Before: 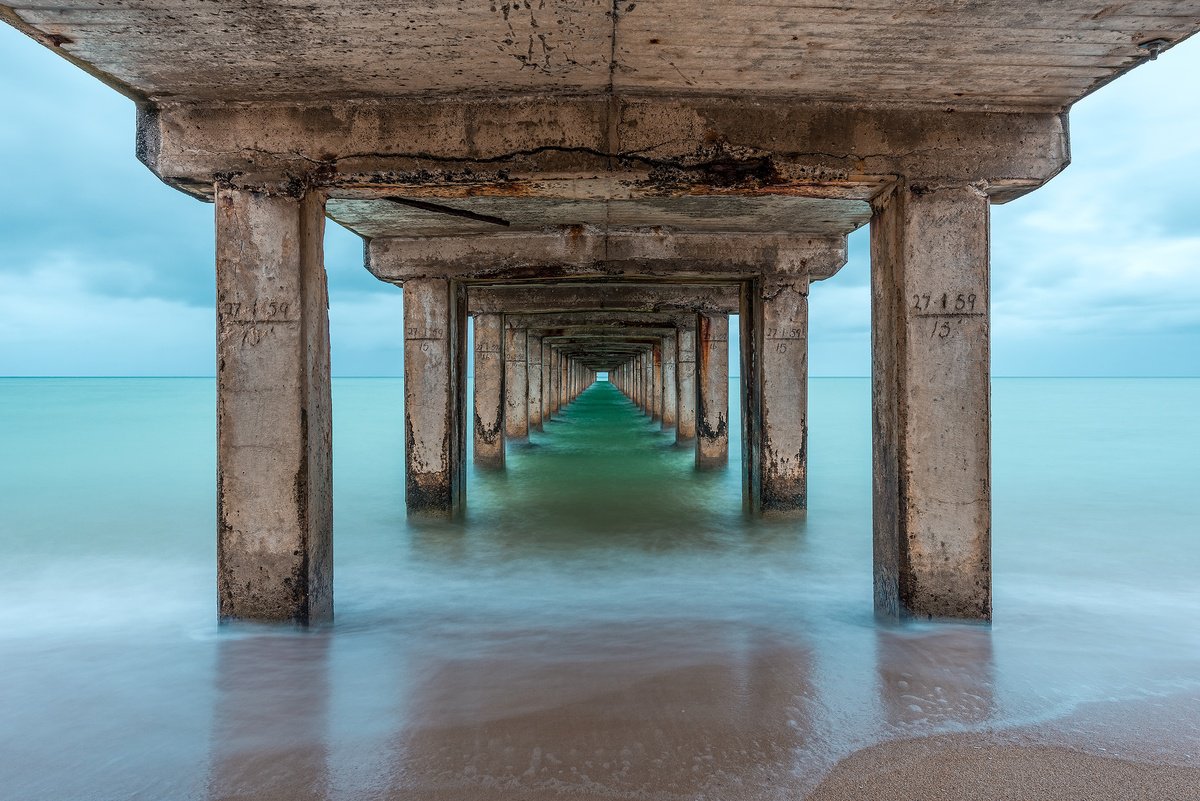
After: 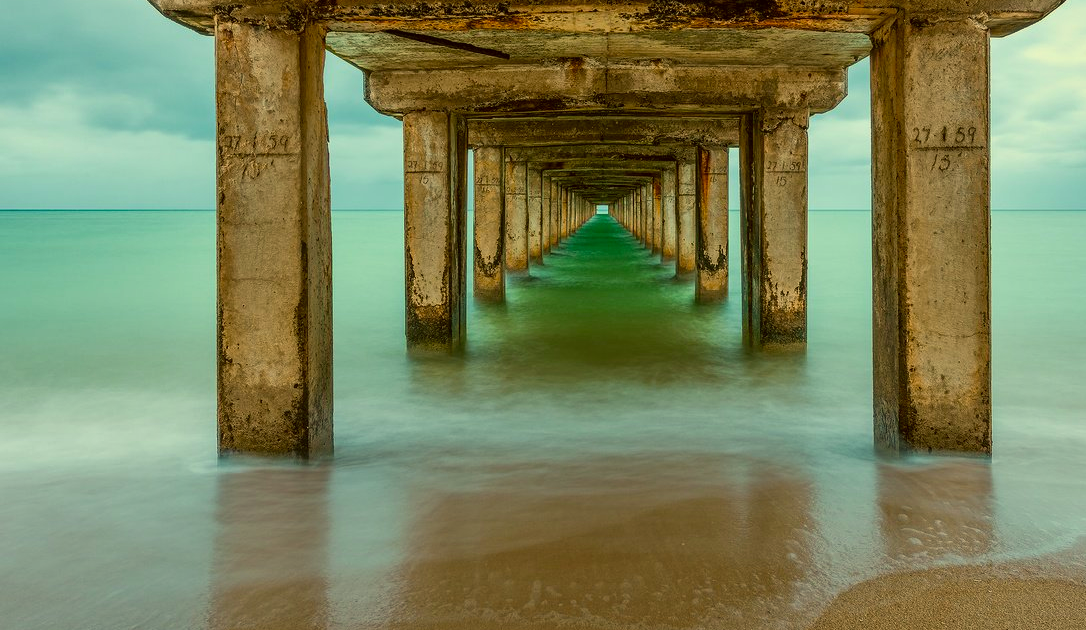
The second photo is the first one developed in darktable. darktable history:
crop: top 20.916%, right 9.437%, bottom 0.316%
shadows and highlights: soften with gaussian
color correction: highlights a* 0.162, highlights b* 29.53, shadows a* -0.162, shadows b* 21.09
exposure: exposure -0.05 EV
color balance rgb: perceptual saturation grading › global saturation 25%, global vibrance 20%
